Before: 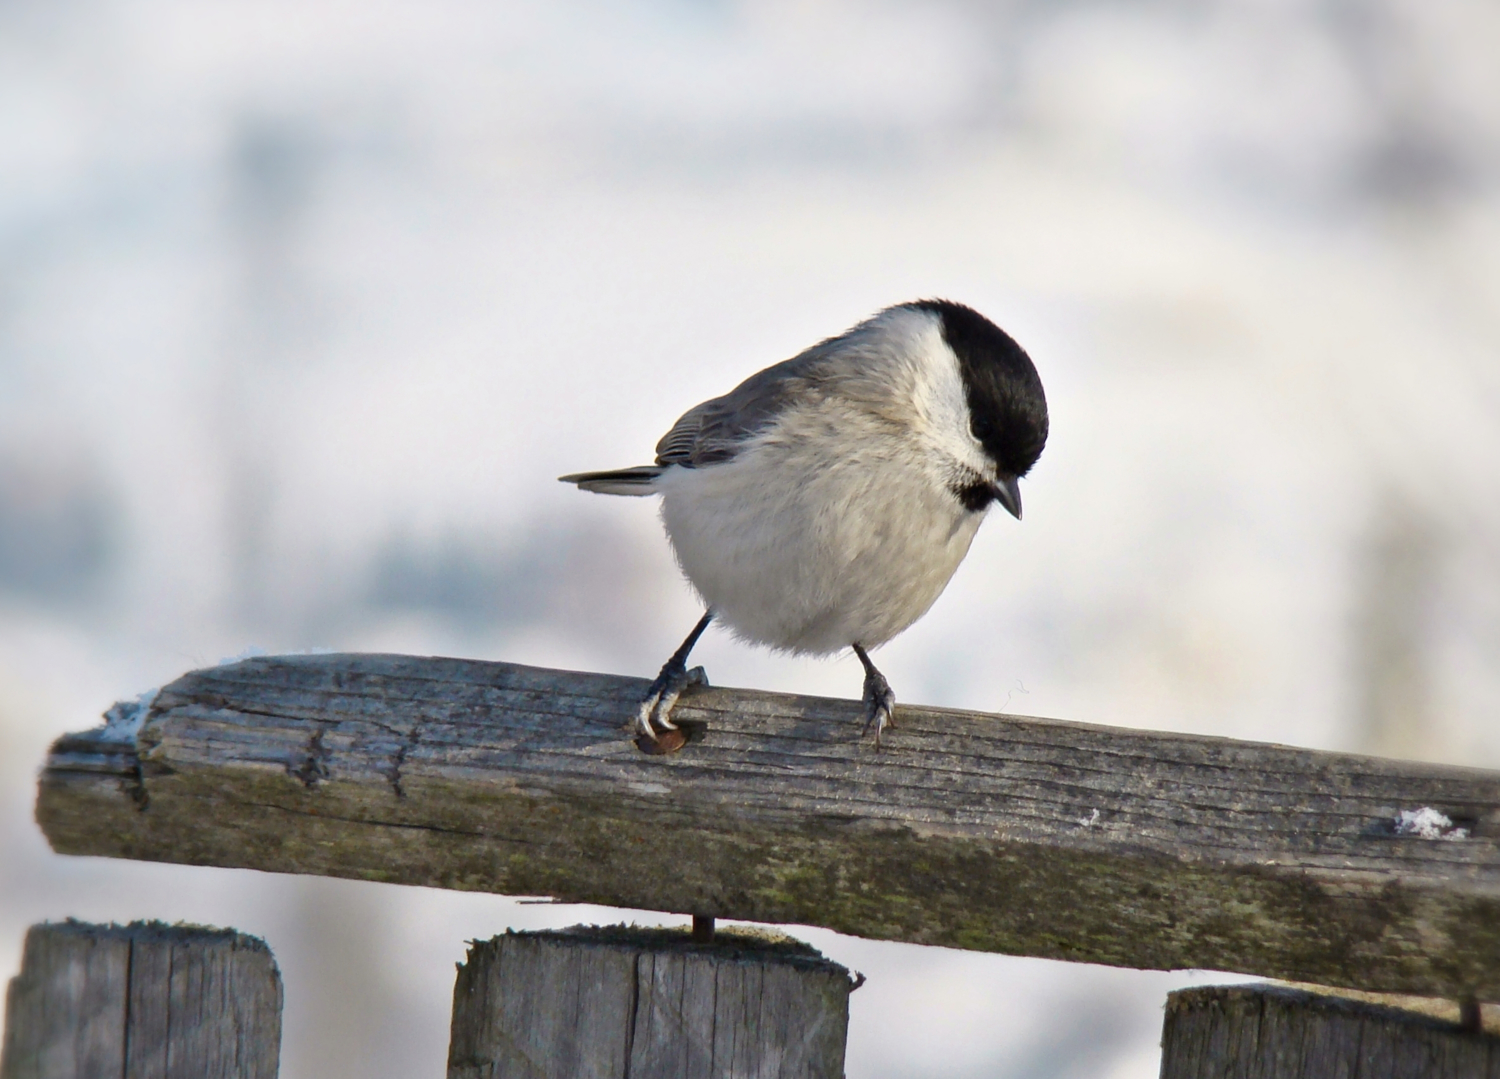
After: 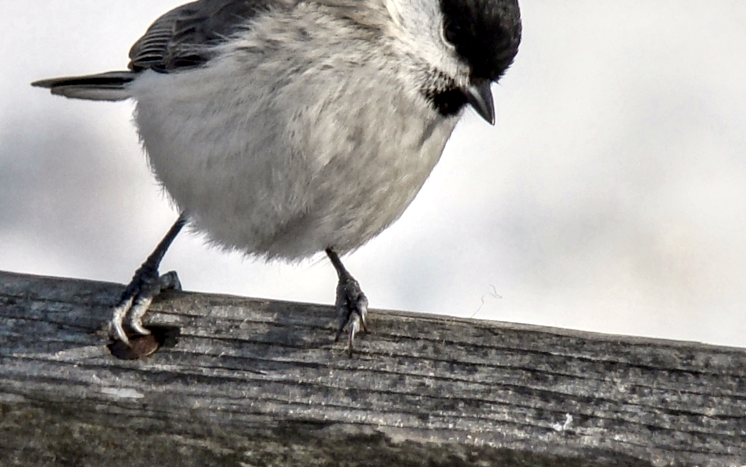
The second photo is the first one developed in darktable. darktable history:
crop: left 35.155%, top 36.643%, right 15.106%, bottom 20.029%
local contrast: highlights 60%, shadows 60%, detail 160%
contrast brightness saturation: contrast 0.1, saturation -0.352
exposure: compensate exposure bias true, compensate highlight preservation false
